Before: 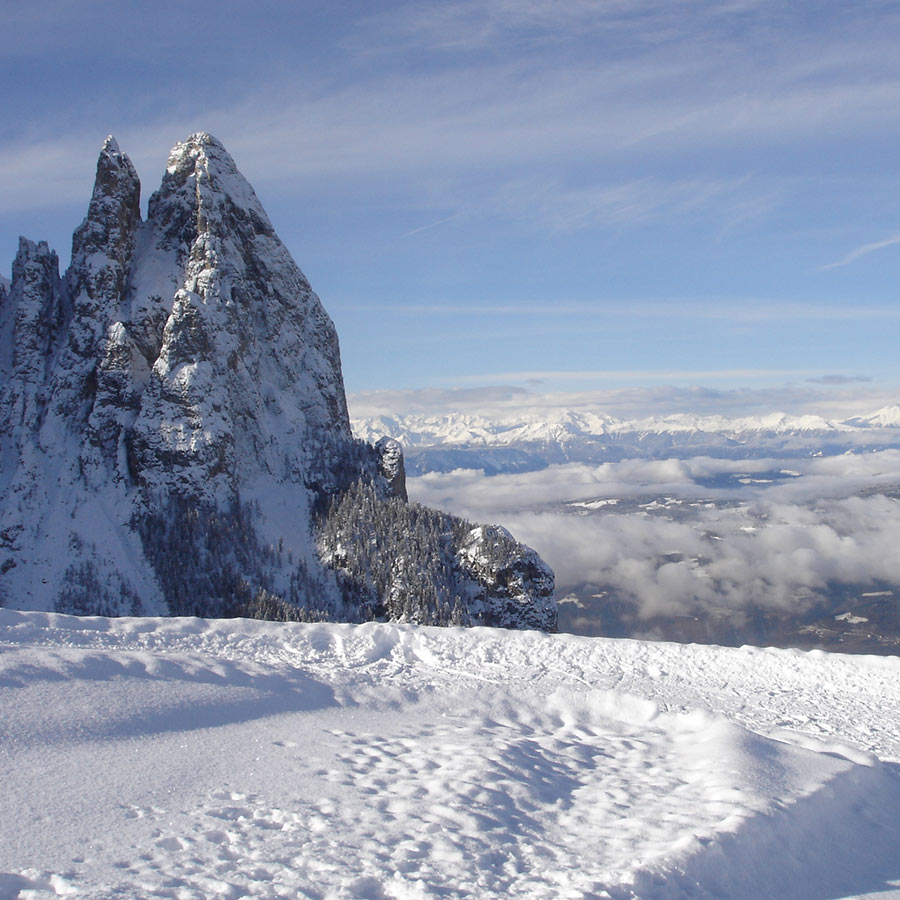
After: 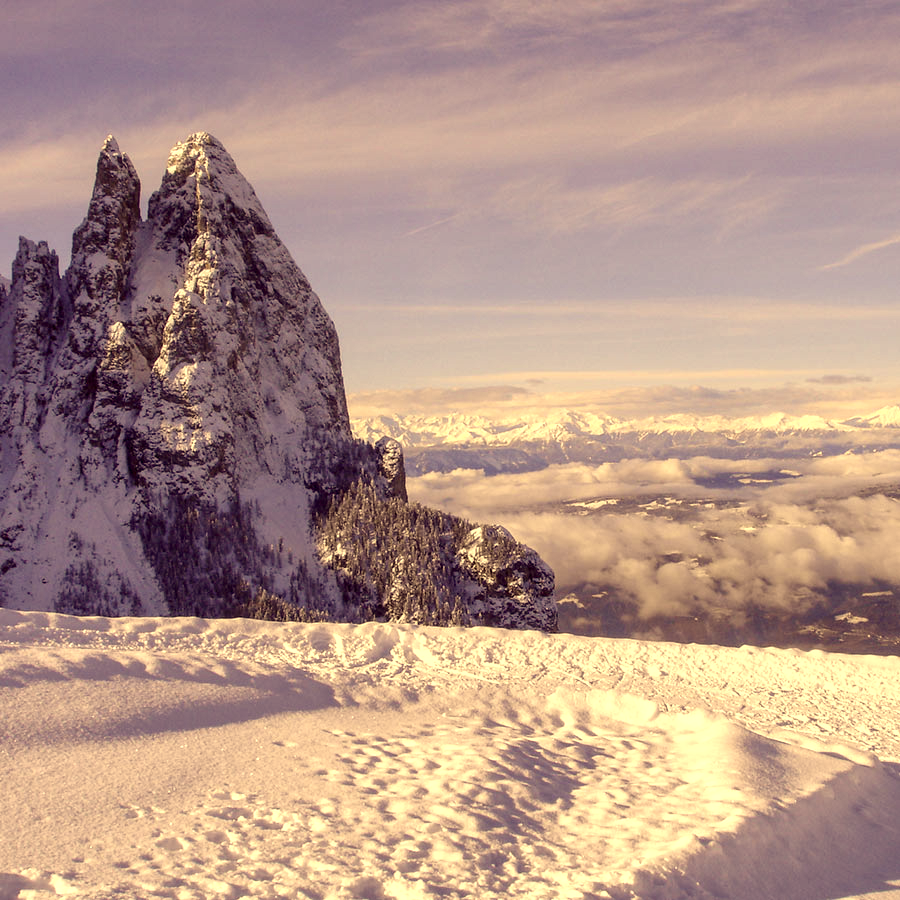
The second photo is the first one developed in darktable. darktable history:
color correction: highlights a* 10.12, highlights b* 39.04, shadows a* 14.62, shadows b* 3.37
local contrast: highlights 60%, shadows 60%, detail 160%
levels: levels [0, 0.478, 1]
